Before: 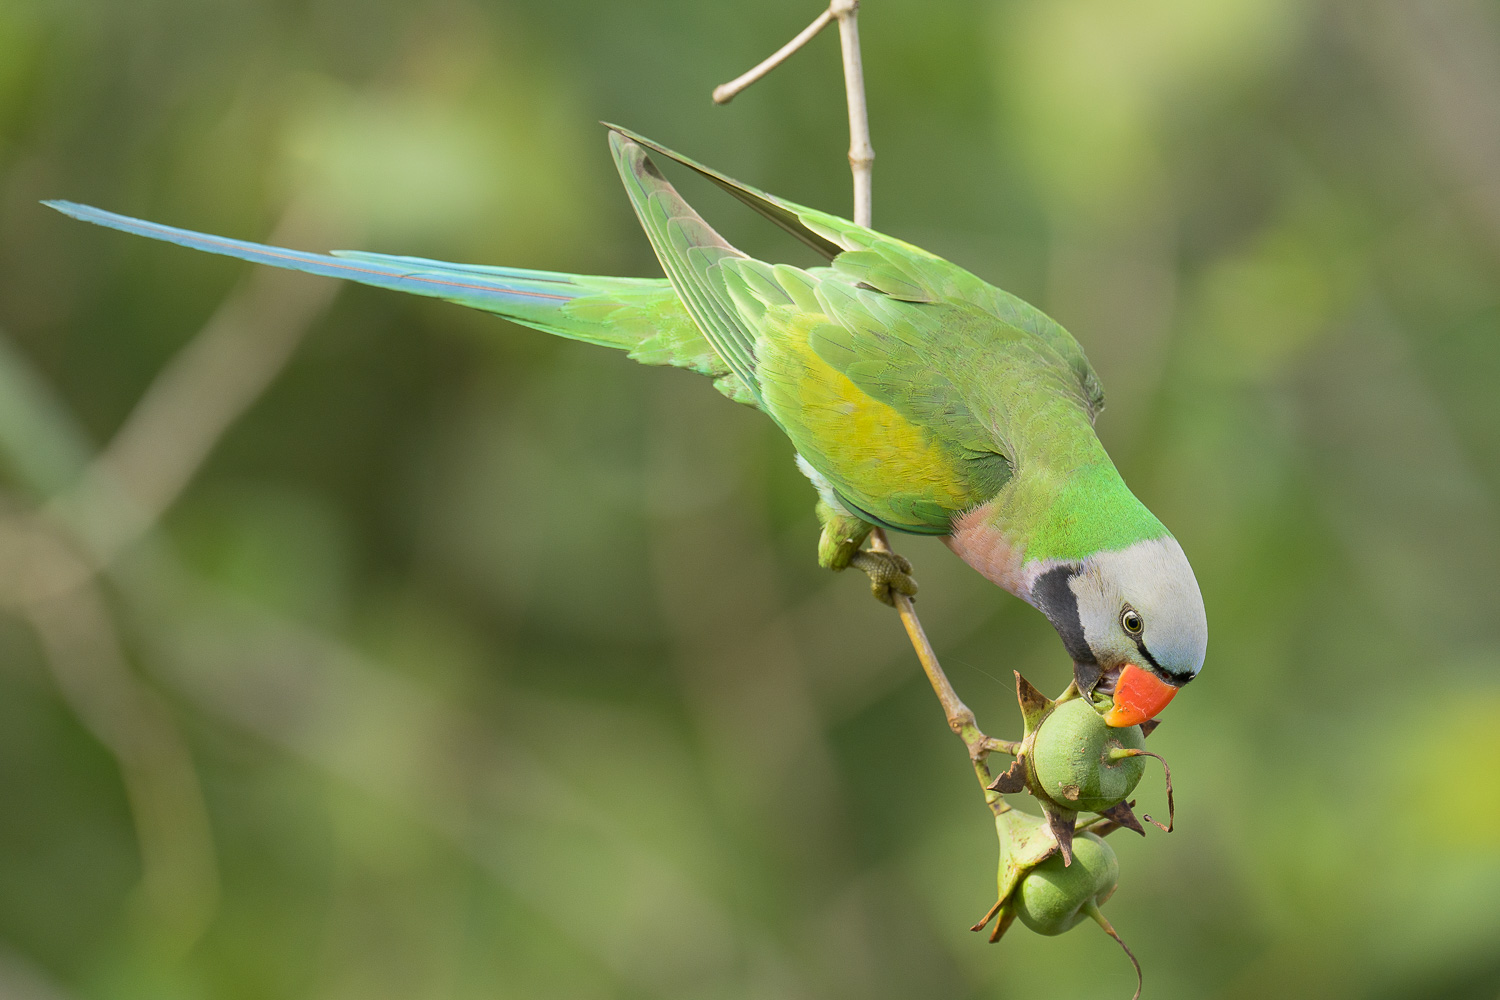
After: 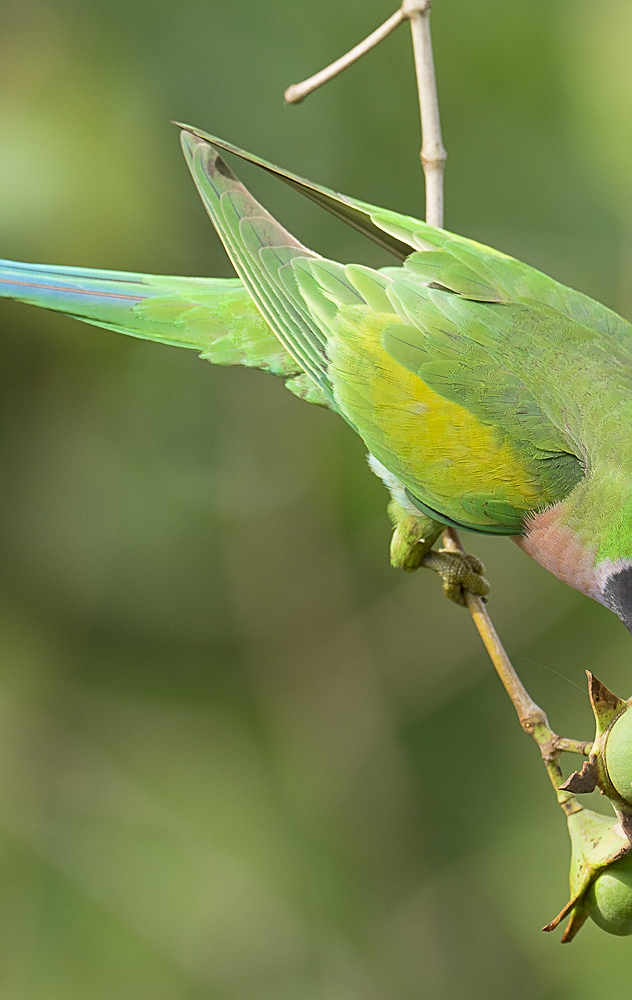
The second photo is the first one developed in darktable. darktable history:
sharpen: on, module defaults
crop: left 28.583%, right 29.231%
